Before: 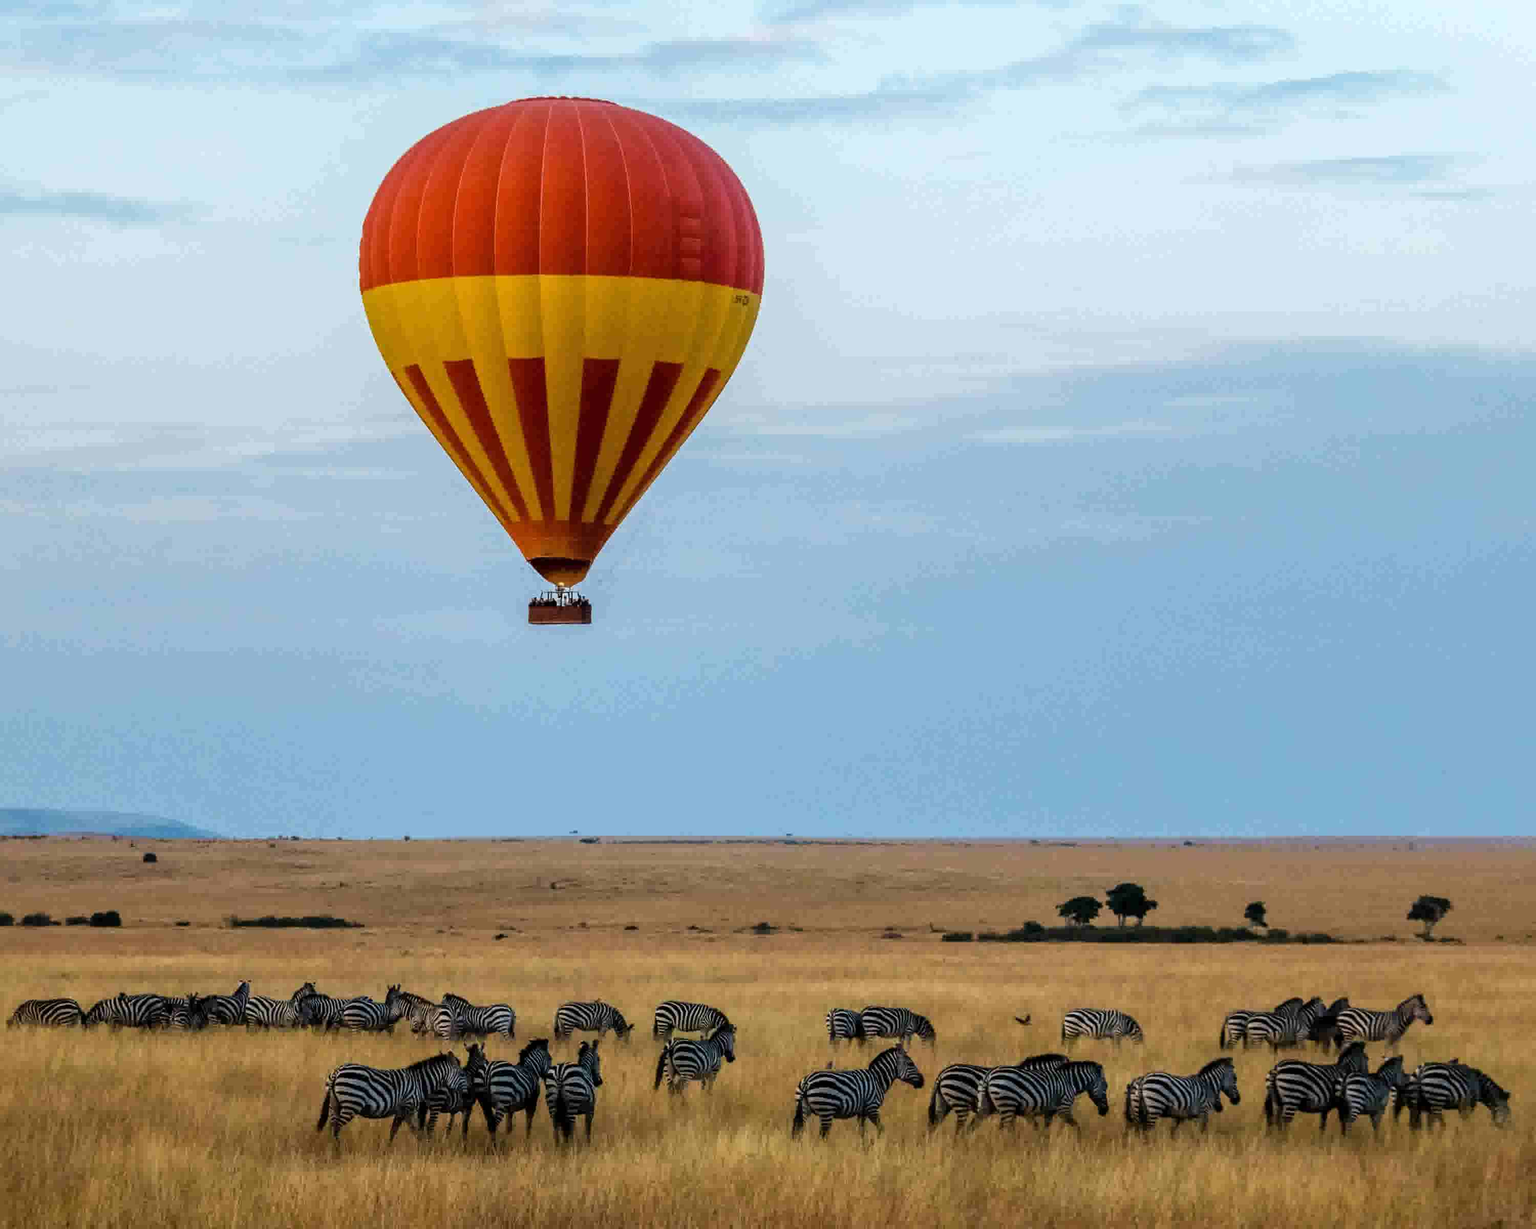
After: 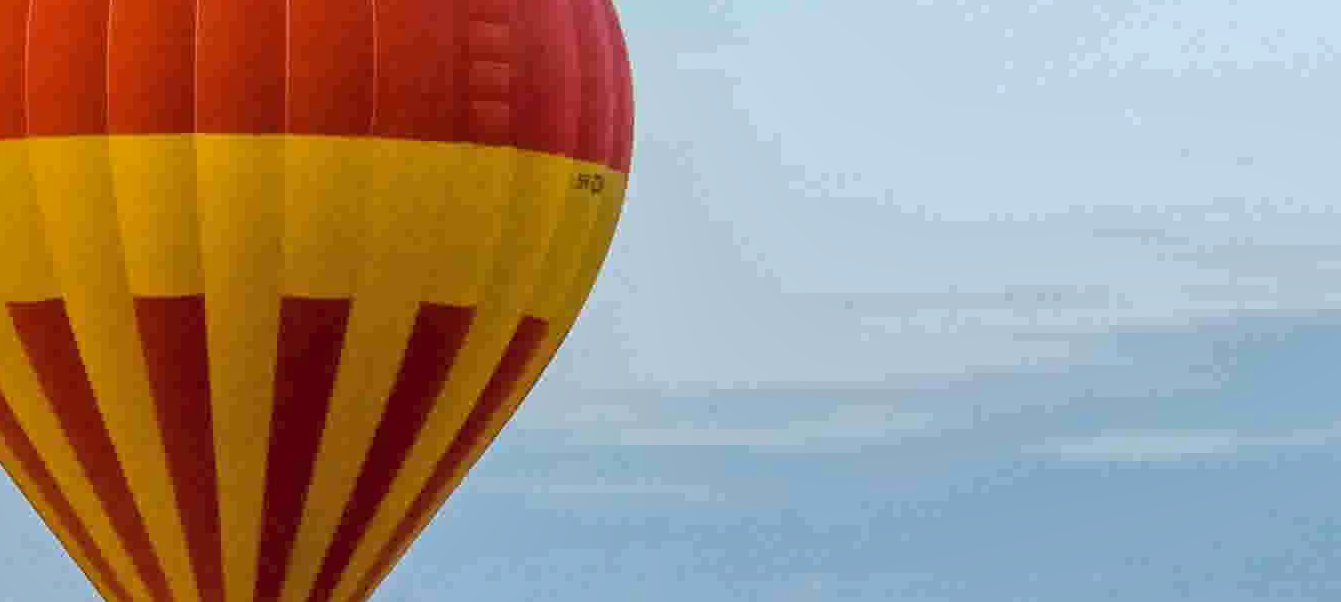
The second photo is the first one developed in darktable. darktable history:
shadows and highlights: on, module defaults
crop: left 28.64%, top 16.832%, right 26.637%, bottom 58.055%
